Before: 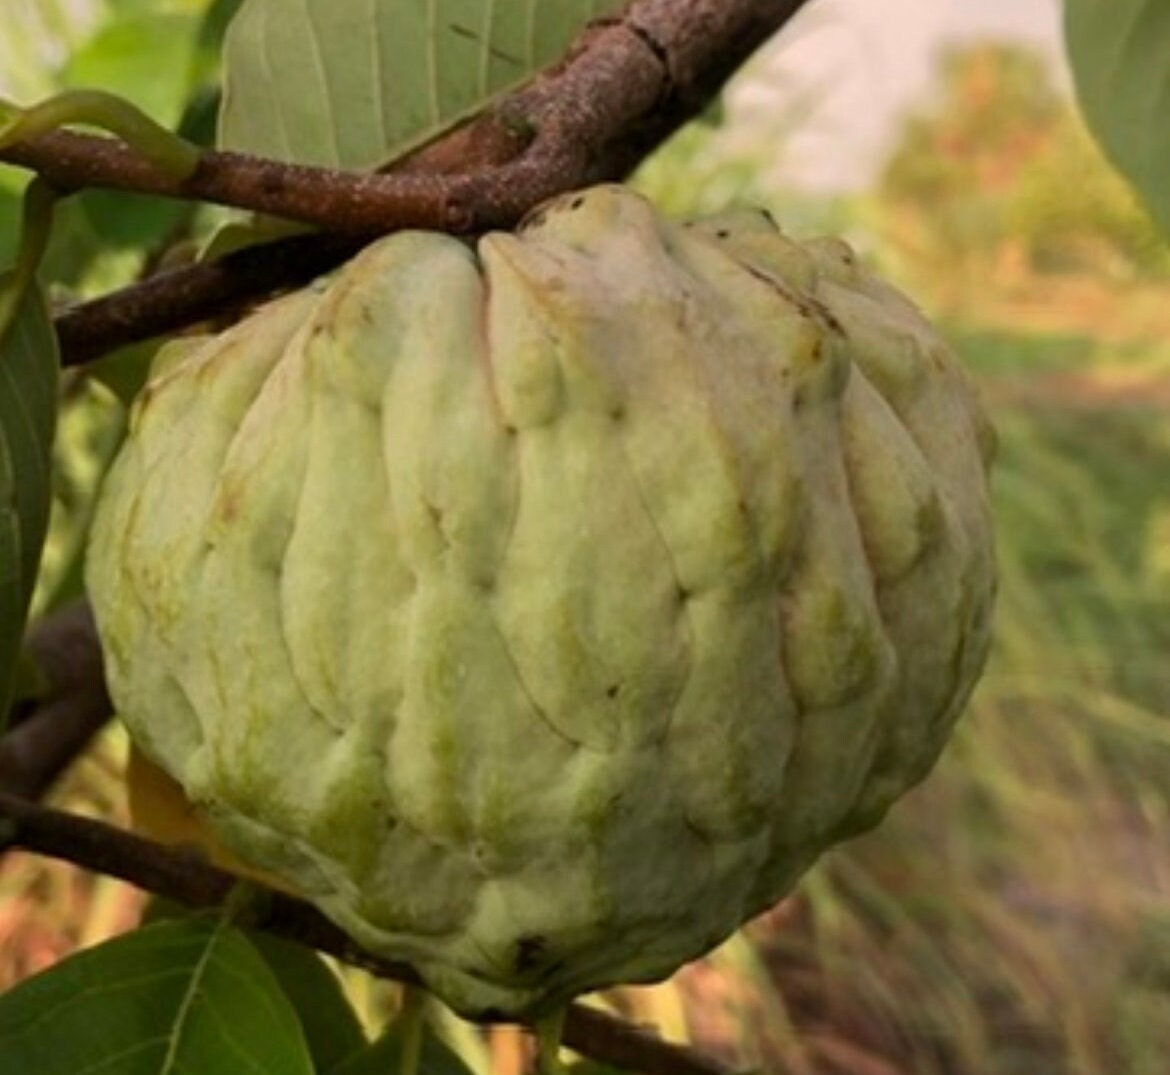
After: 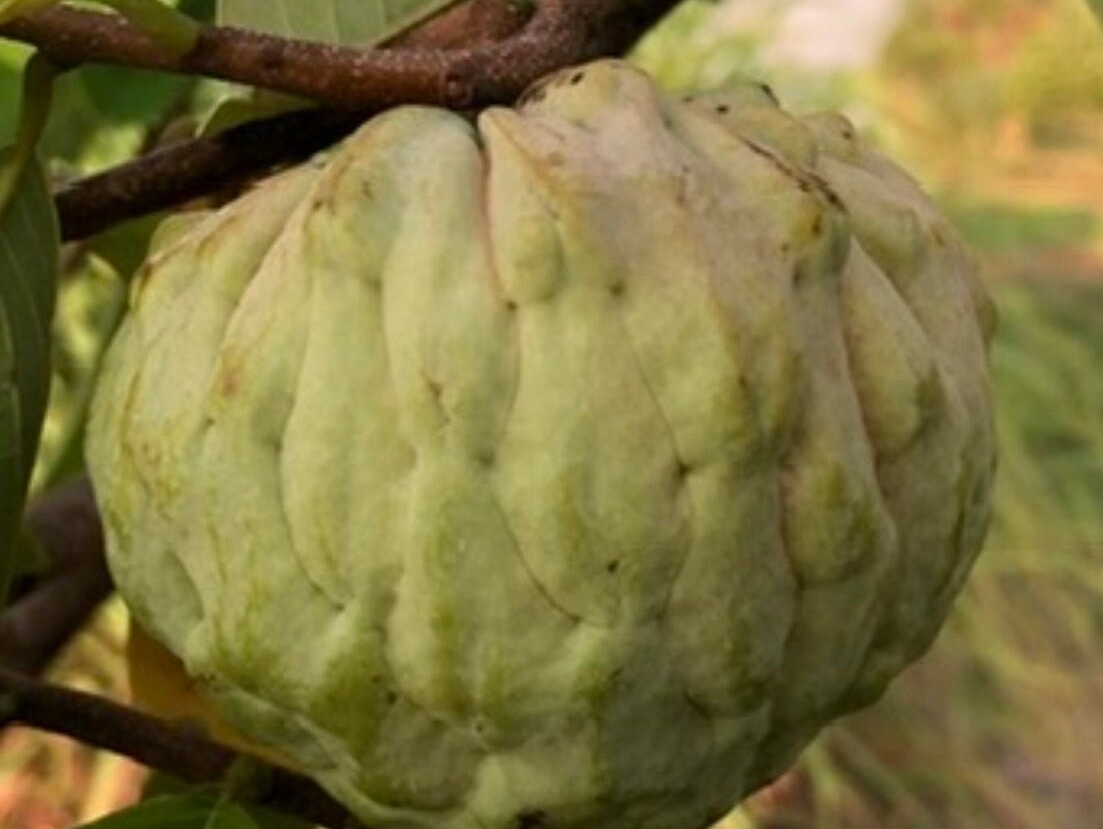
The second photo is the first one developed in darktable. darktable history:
crop and rotate: angle 0.03°, top 11.643%, right 5.651%, bottom 11.189%
shadows and highlights: shadows 0, highlights 40
